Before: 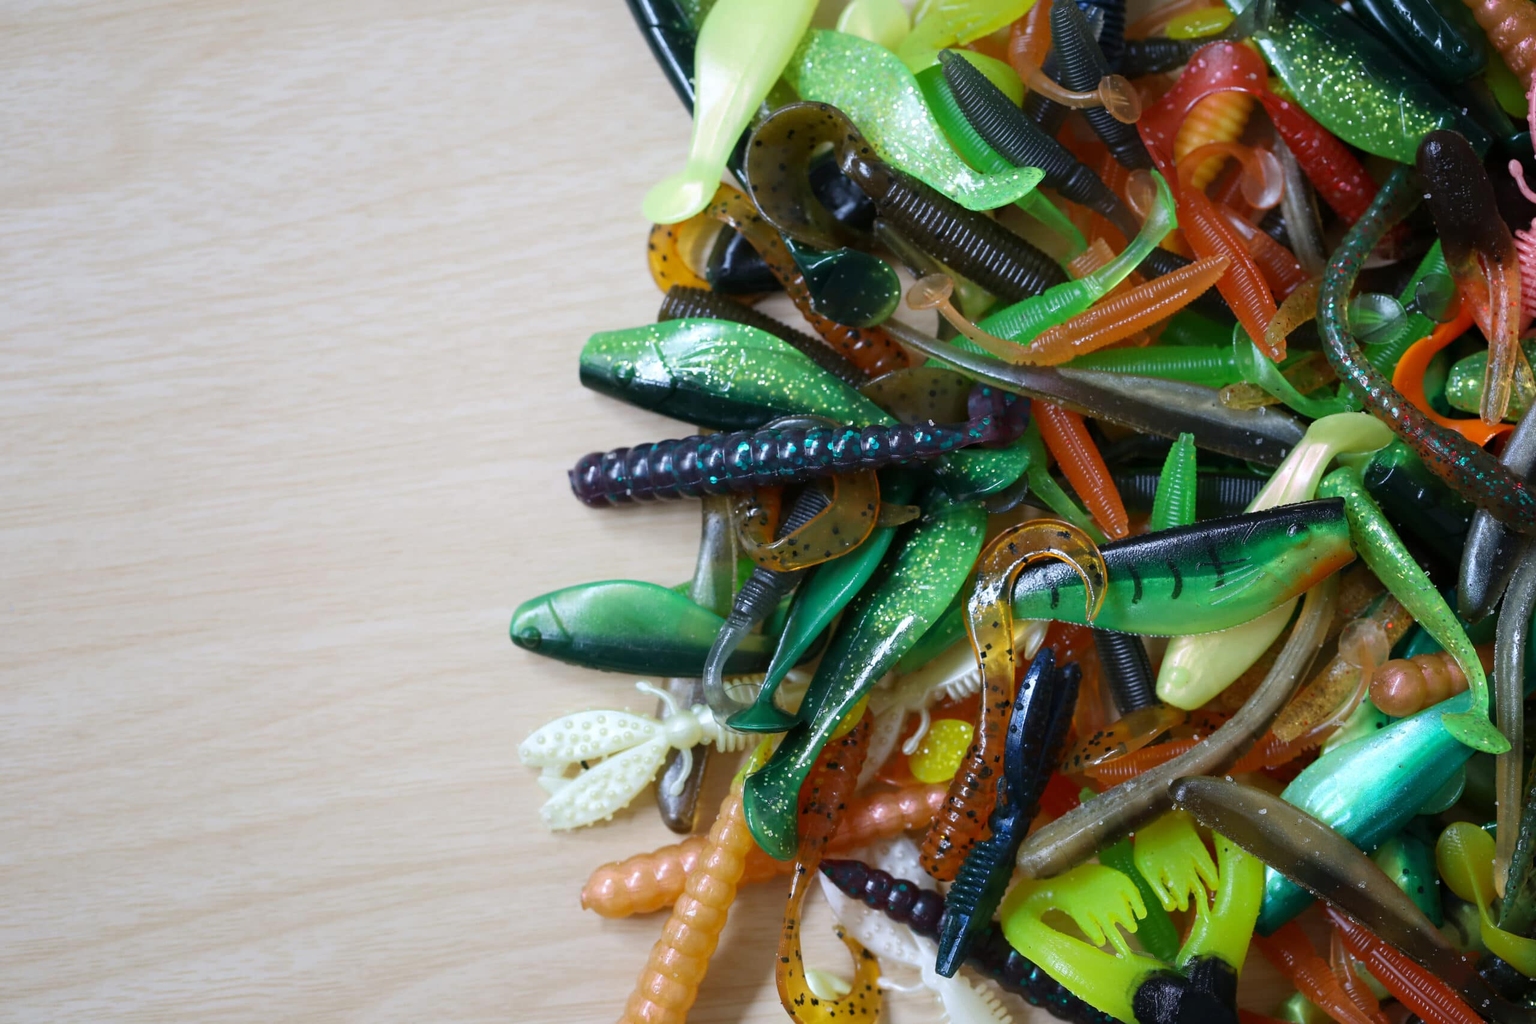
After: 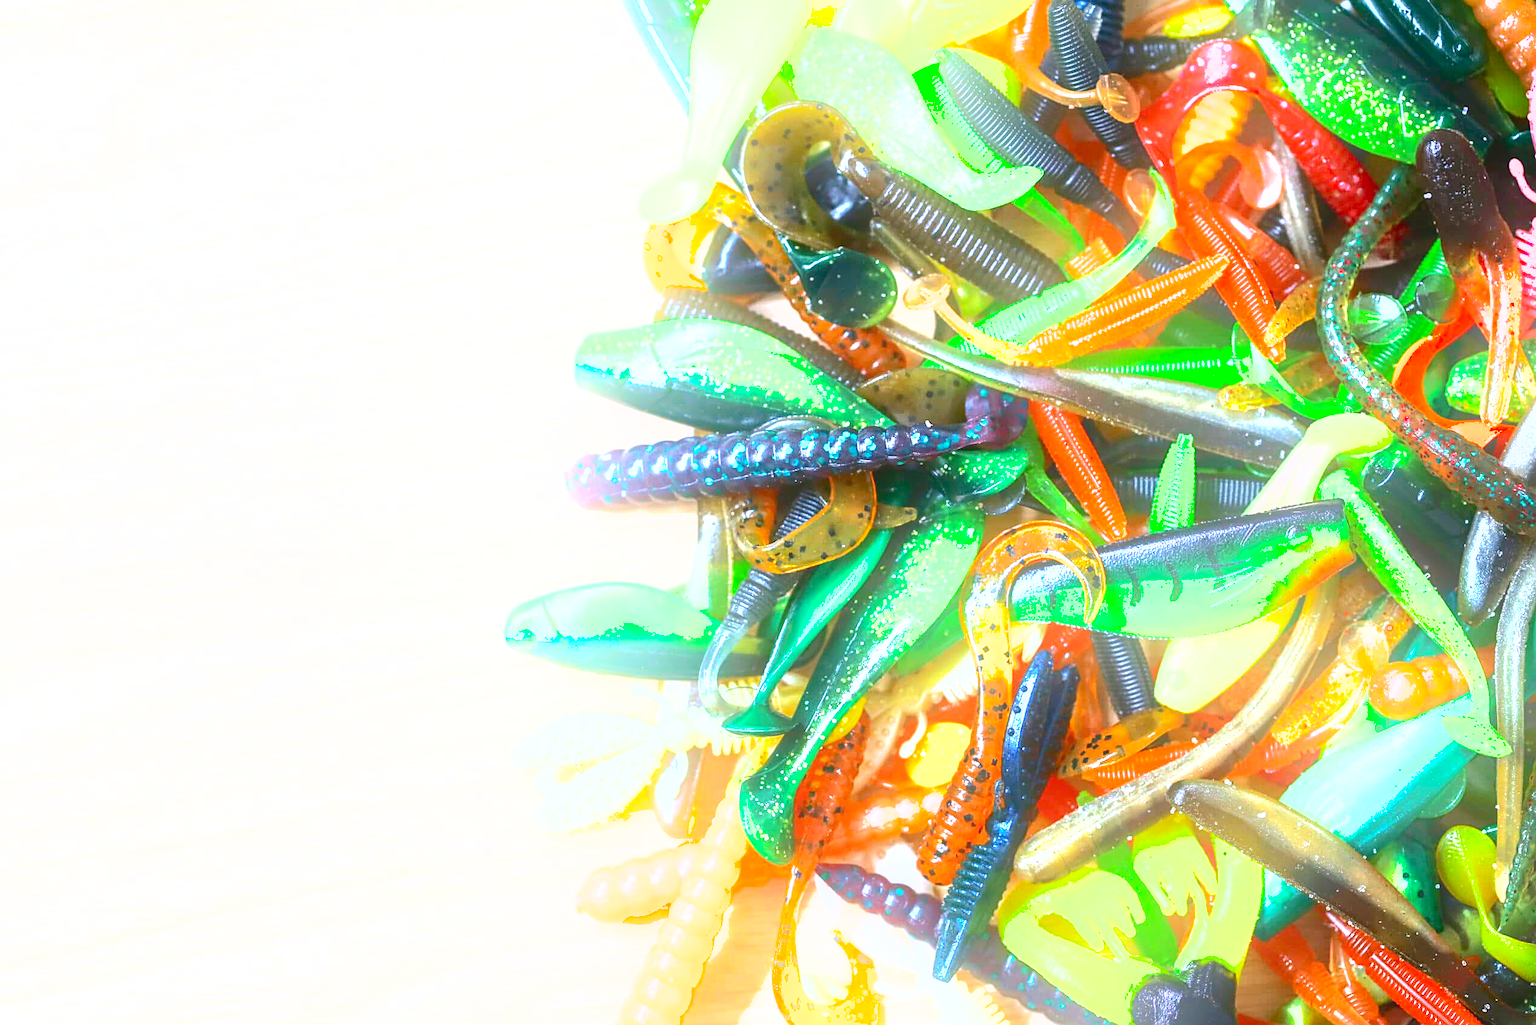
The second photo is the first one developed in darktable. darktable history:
tone equalizer: -8 EV -0.417 EV, -7 EV -0.389 EV, -6 EV -0.333 EV, -5 EV -0.222 EV, -3 EV 0.222 EV, -2 EV 0.333 EV, -1 EV 0.389 EV, +0 EV 0.417 EV, edges refinement/feathering 500, mask exposure compensation -1.57 EV, preserve details no
bloom: on, module defaults
sharpen: on, module defaults
shadows and highlights: on, module defaults
contrast brightness saturation: contrast 0.19, brightness -0.11, saturation 0.21
crop and rotate: left 0.614%, top 0.179%, bottom 0.309%
exposure: exposure 2.04 EV, compensate highlight preservation false
local contrast: on, module defaults
